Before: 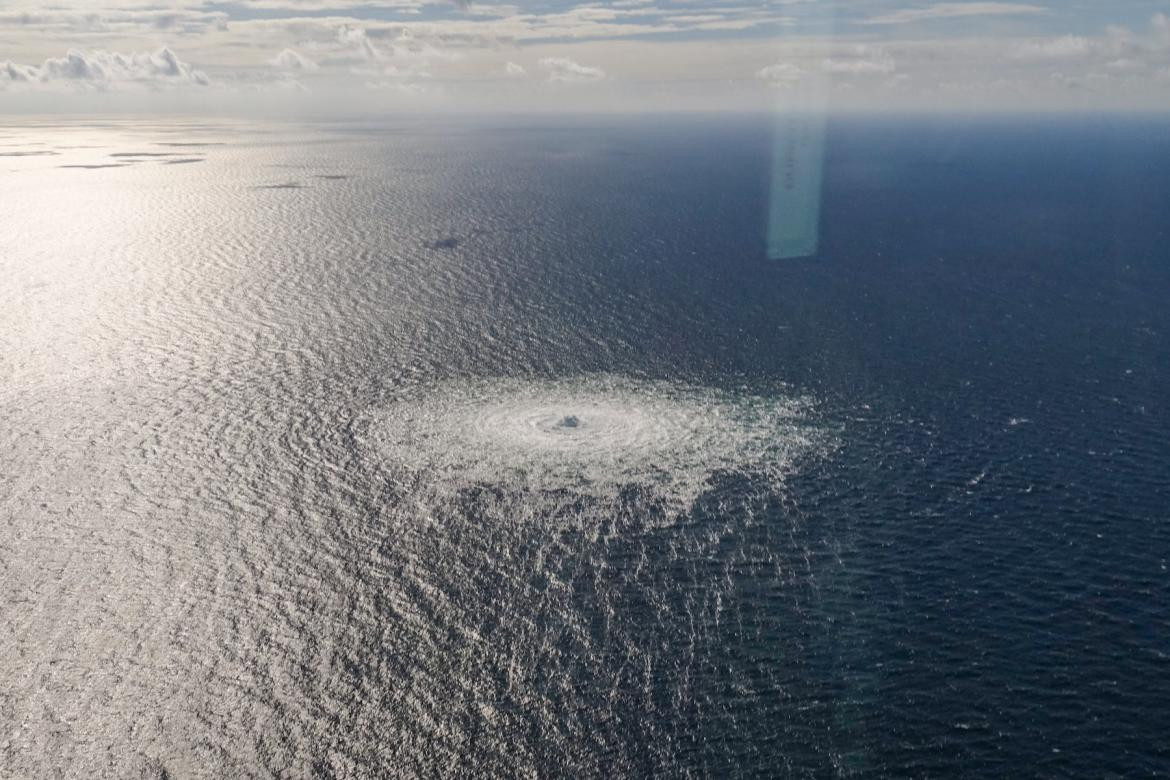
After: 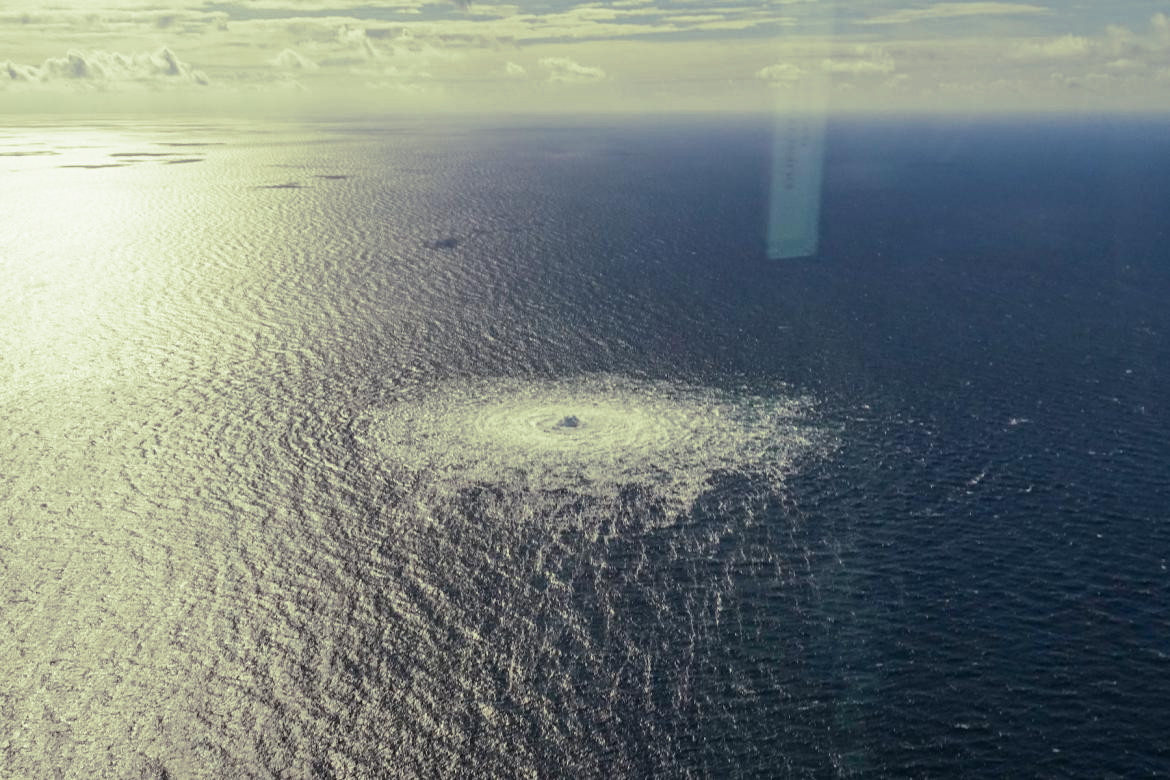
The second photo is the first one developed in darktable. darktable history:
split-toning: shadows › hue 290.82°, shadows › saturation 0.34, highlights › saturation 0.38, balance 0, compress 50%
